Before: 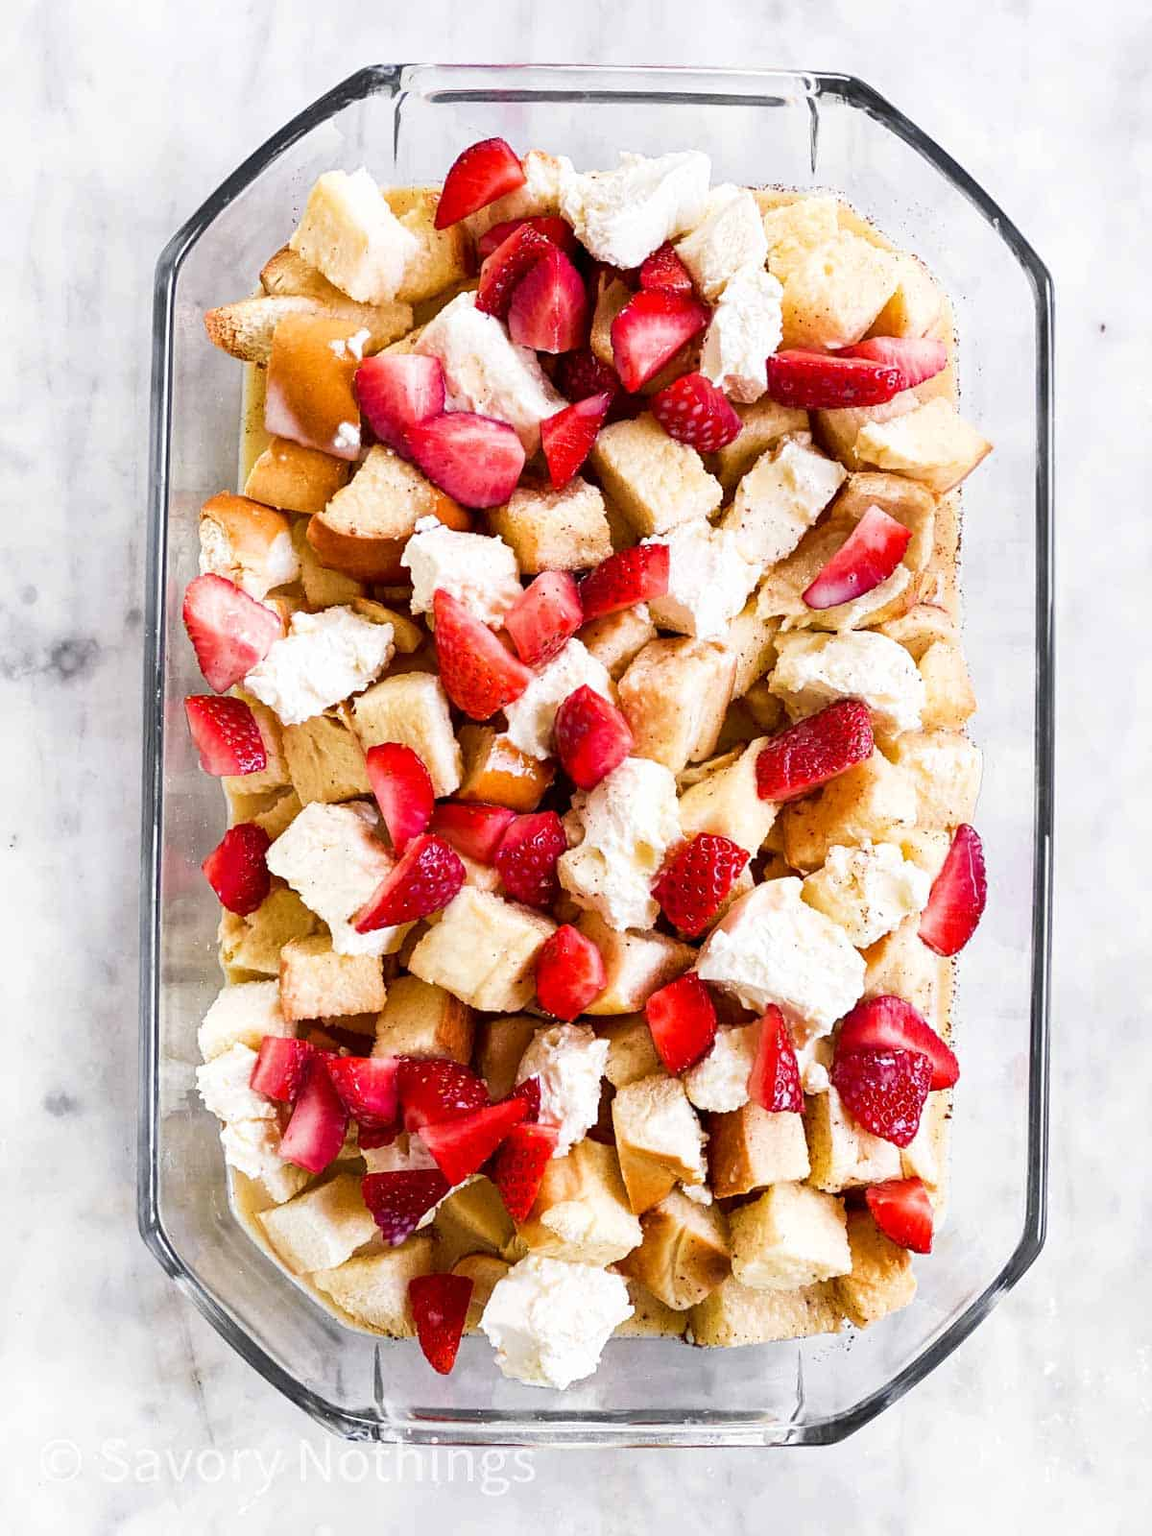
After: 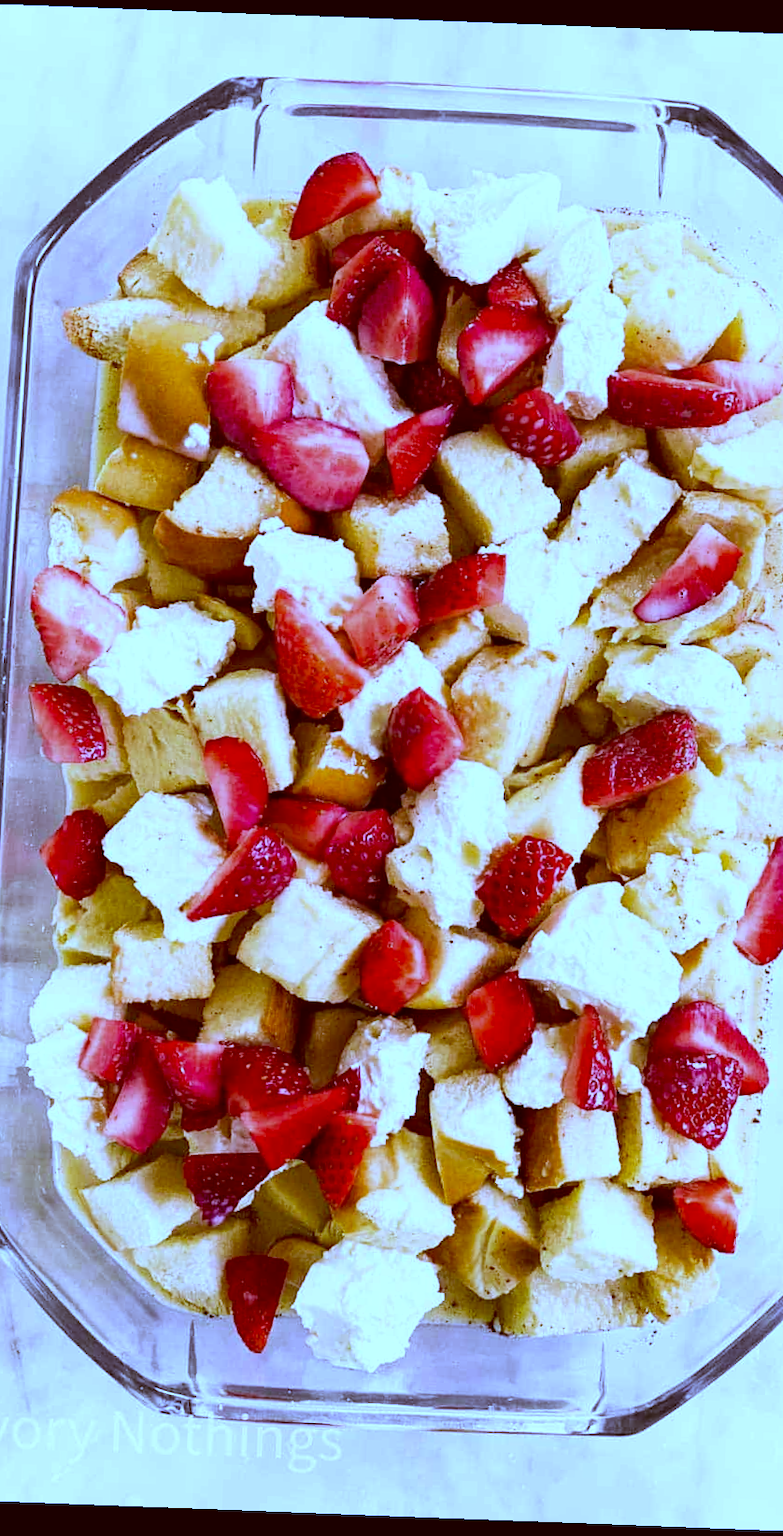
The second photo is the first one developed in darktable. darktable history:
crop and rotate: left 15.446%, right 17.836%
white balance: red 0.766, blue 1.537
rotate and perspective: rotation 2.17°, automatic cropping off
color correction: highlights a* -5.94, highlights b* 9.48, shadows a* 10.12, shadows b* 23.94
